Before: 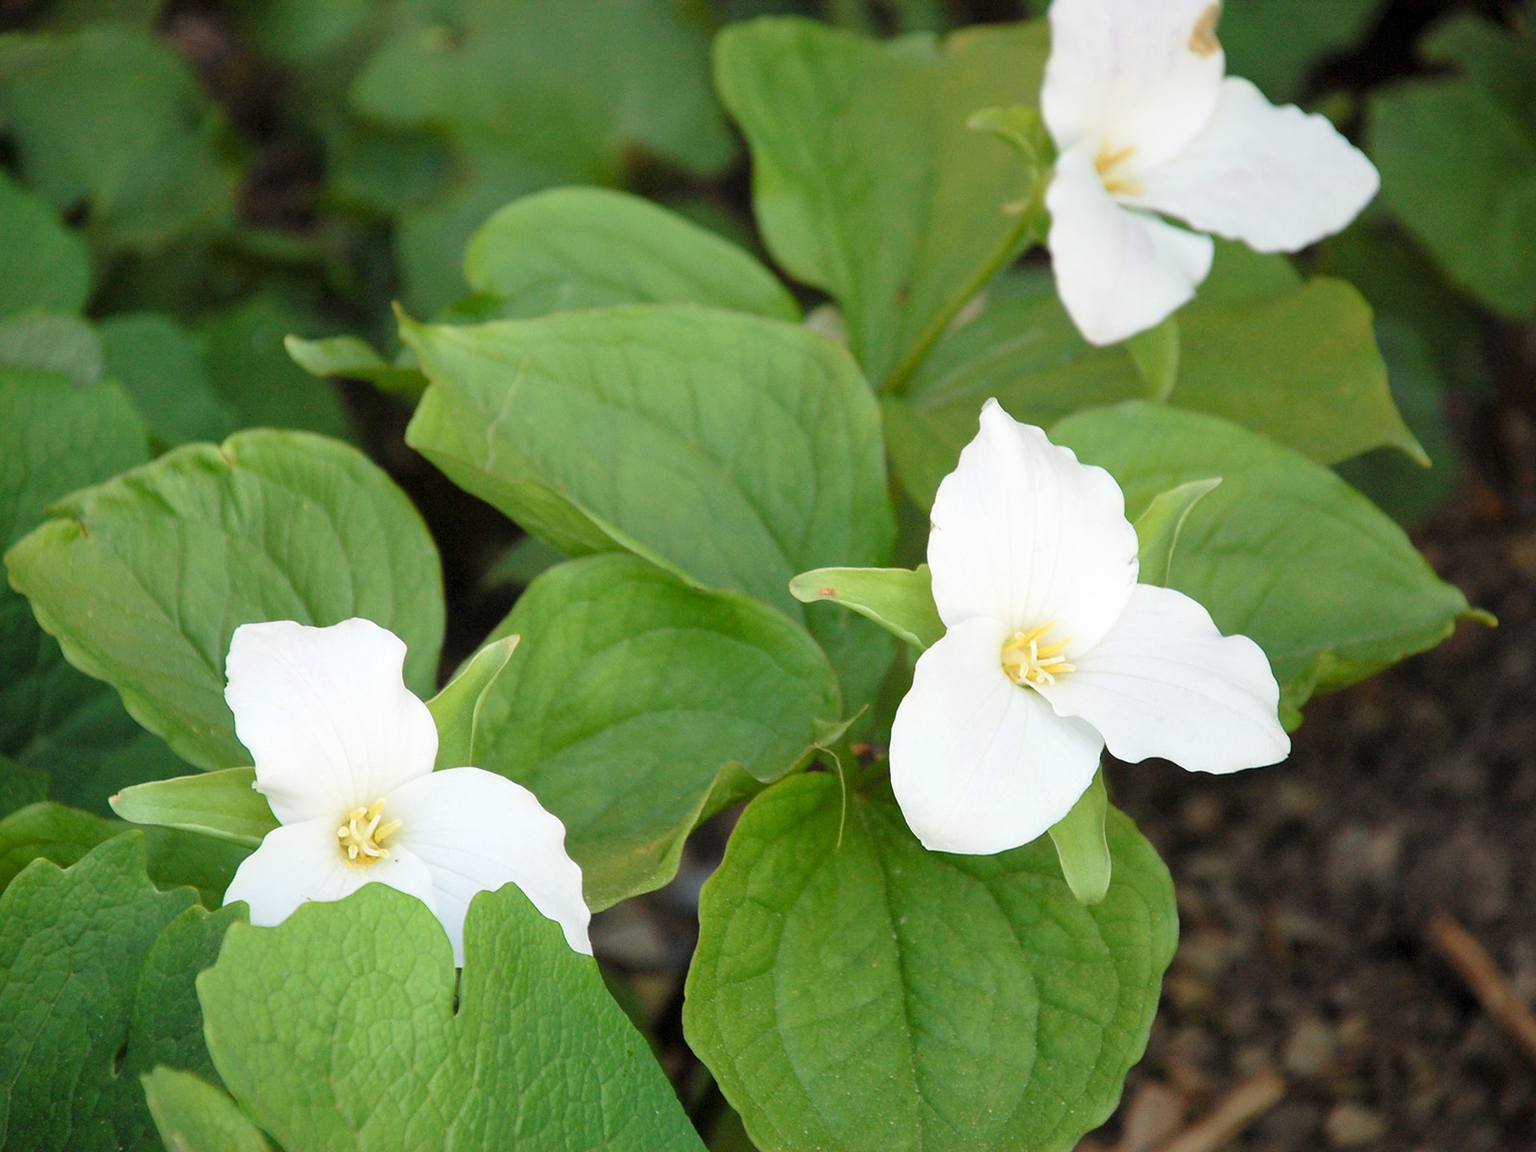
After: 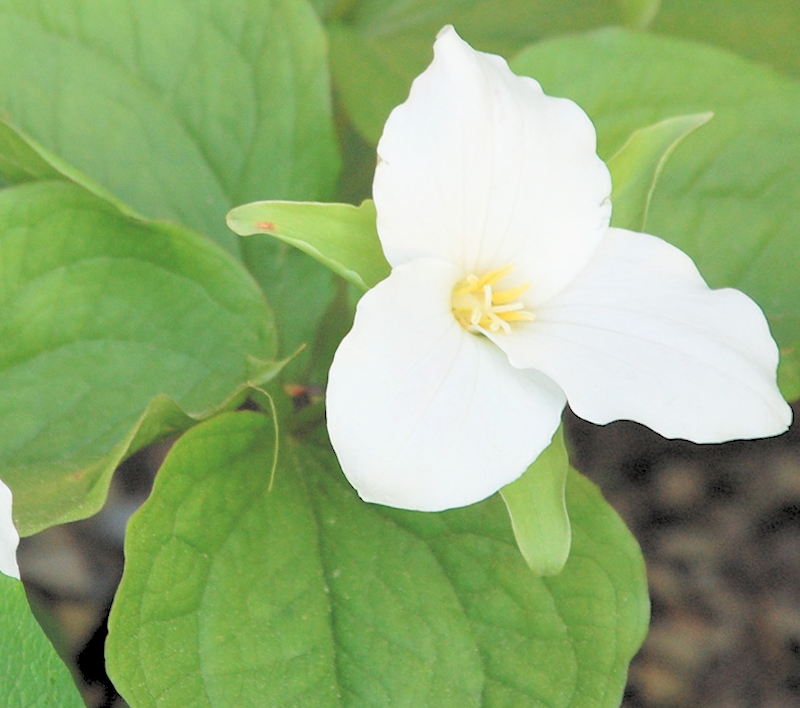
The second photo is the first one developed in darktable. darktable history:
rotate and perspective: rotation 1.69°, lens shift (vertical) -0.023, lens shift (horizontal) -0.291, crop left 0.025, crop right 0.988, crop top 0.092, crop bottom 0.842
rgb levels: levels [[0.027, 0.429, 0.996], [0, 0.5, 1], [0, 0.5, 1]]
exposure: black level correction -0.025, exposure -0.117 EV, compensate highlight preservation false
crop and rotate: left 29.237%, top 31.152%, right 19.807%
